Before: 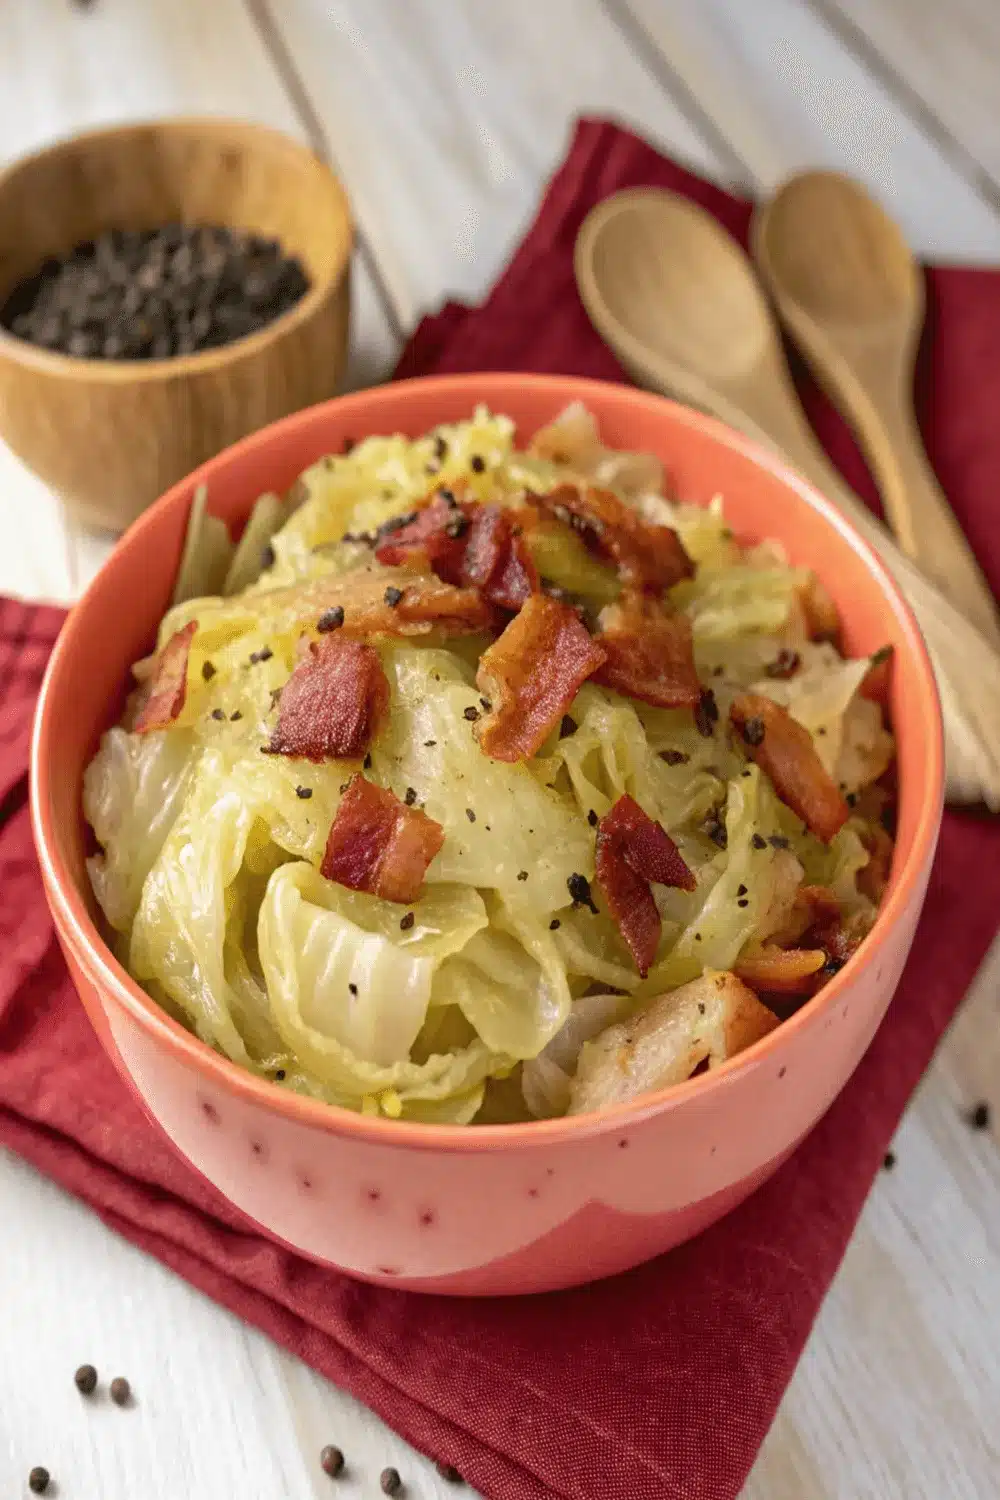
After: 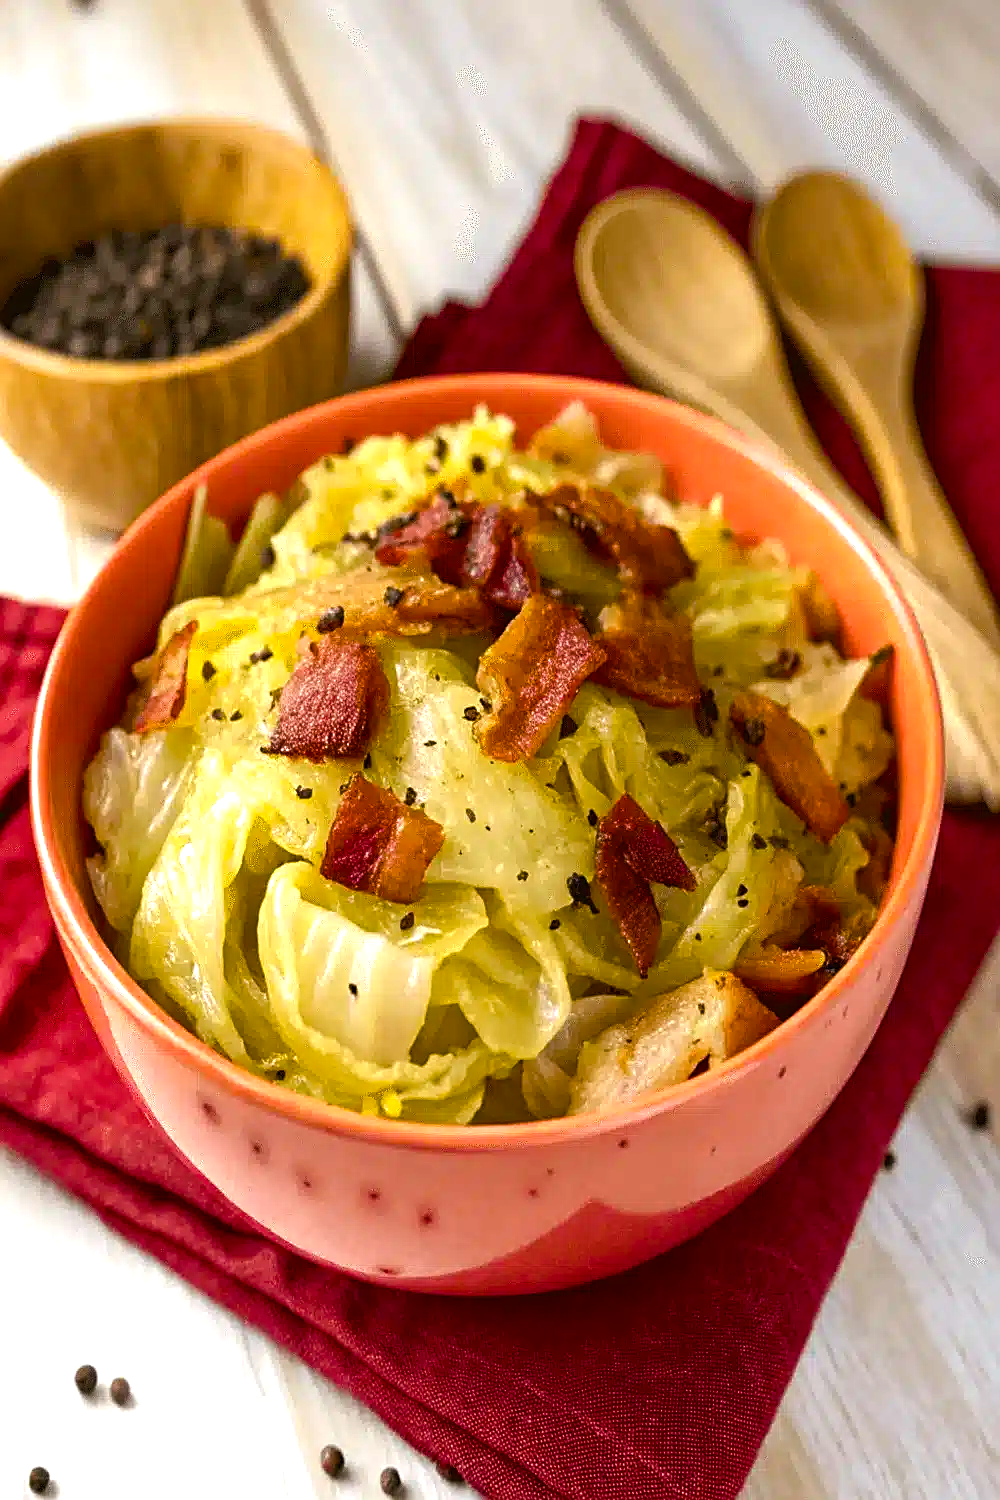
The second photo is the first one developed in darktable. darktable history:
sharpen: on, module defaults
color balance rgb: linear chroma grading › global chroma 16.62%, perceptual saturation grading › highlights -8.63%, perceptual saturation grading › mid-tones 18.66%, perceptual saturation grading › shadows 28.49%, perceptual brilliance grading › highlights 14.22%, perceptual brilliance grading › shadows -18.96%, global vibrance 27.71%
